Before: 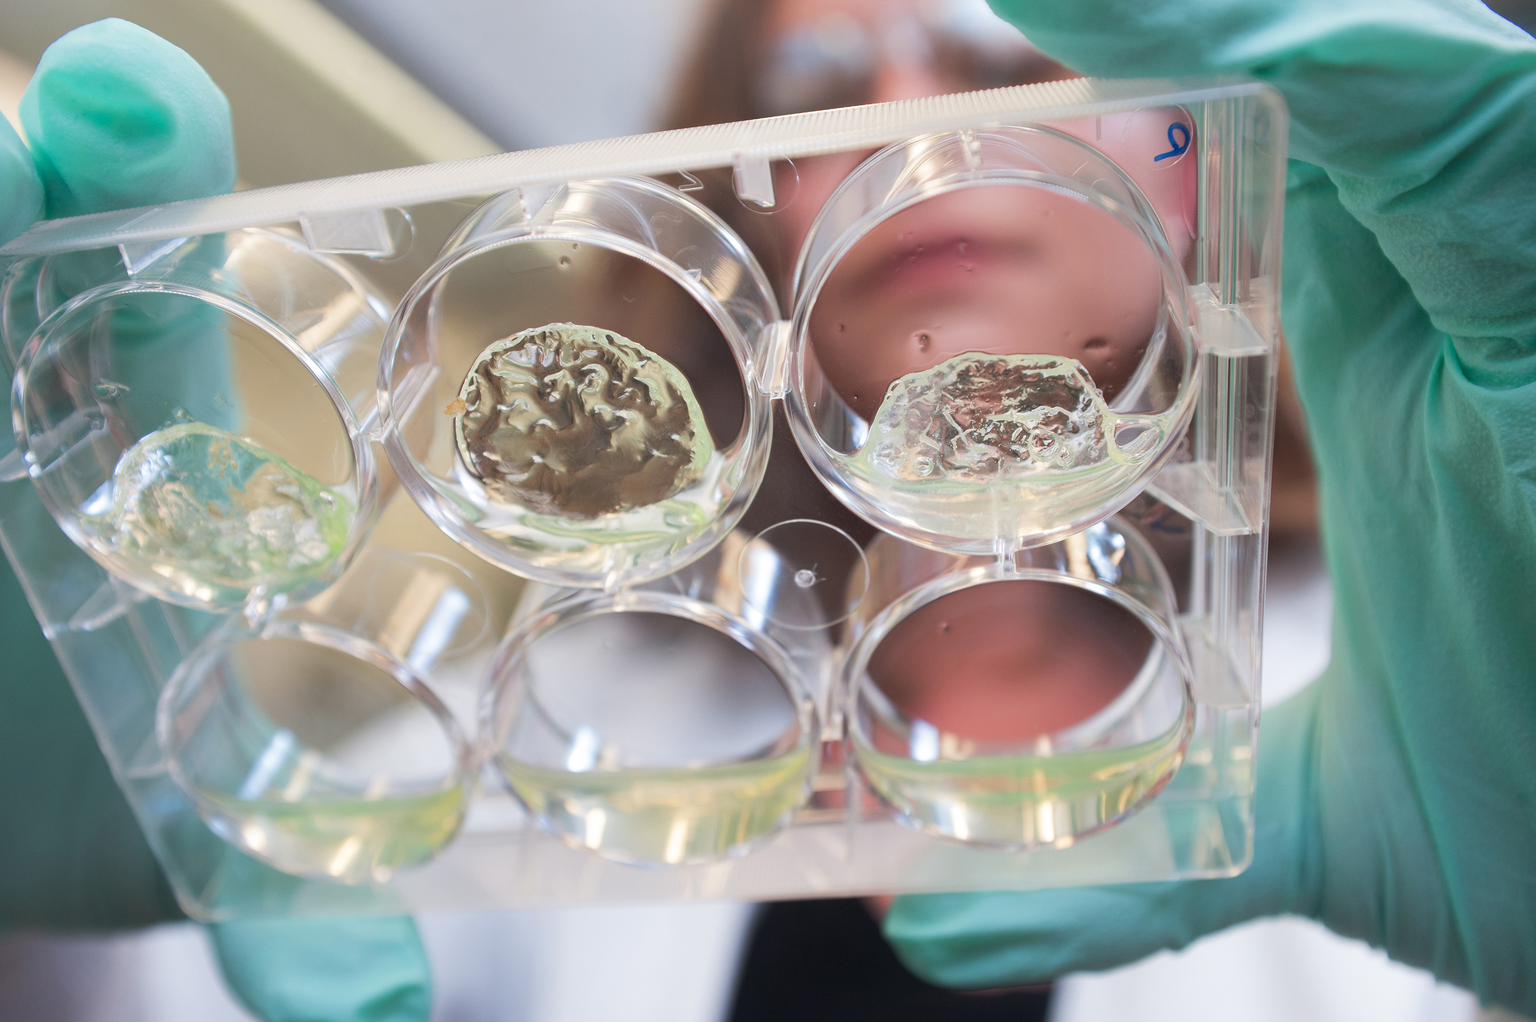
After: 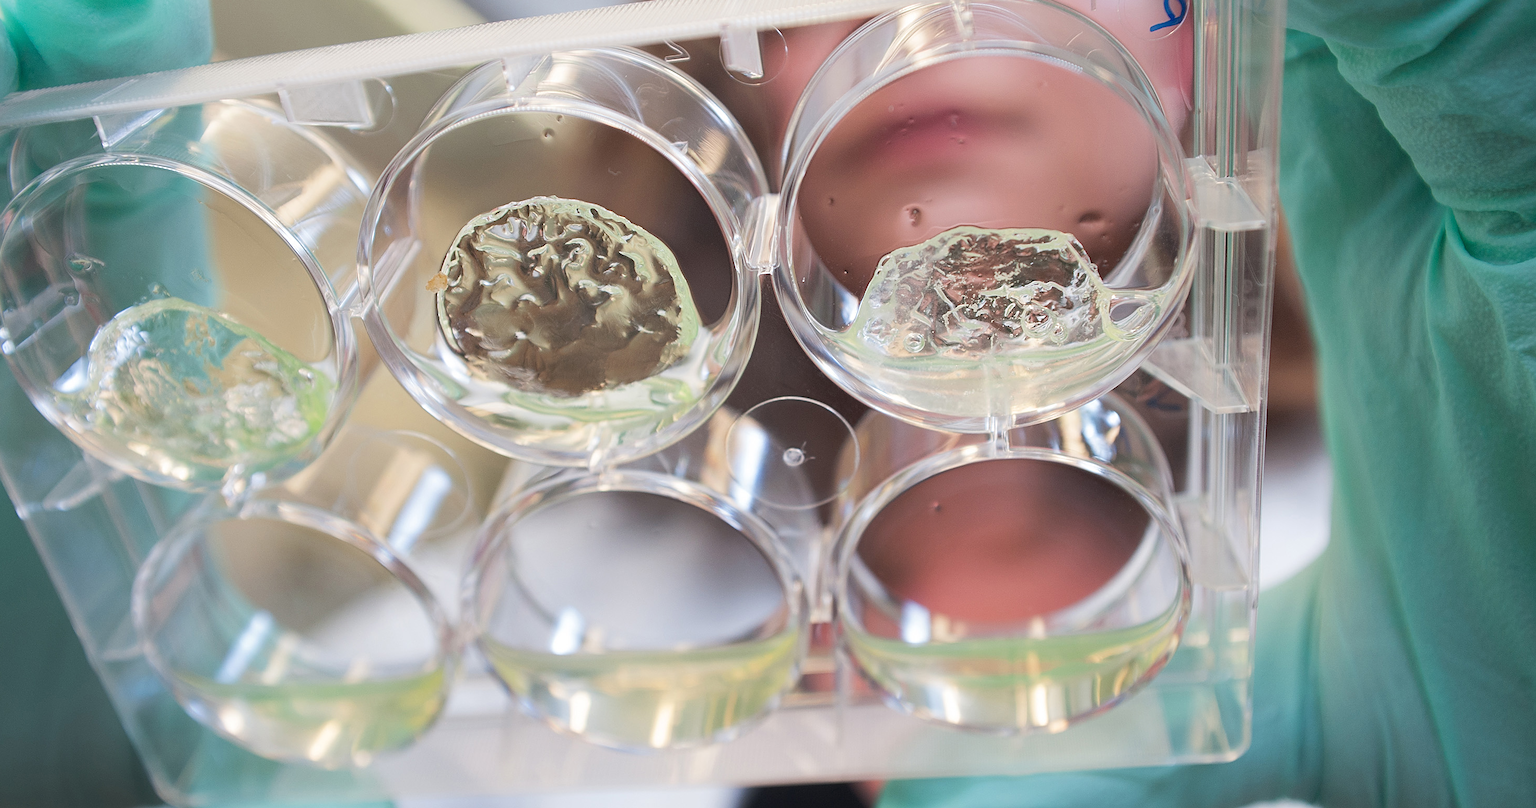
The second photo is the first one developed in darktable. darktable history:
crop and rotate: left 1.825%, top 12.788%, right 0.139%, bottom 9.578%
sharpen: on, module defaults
